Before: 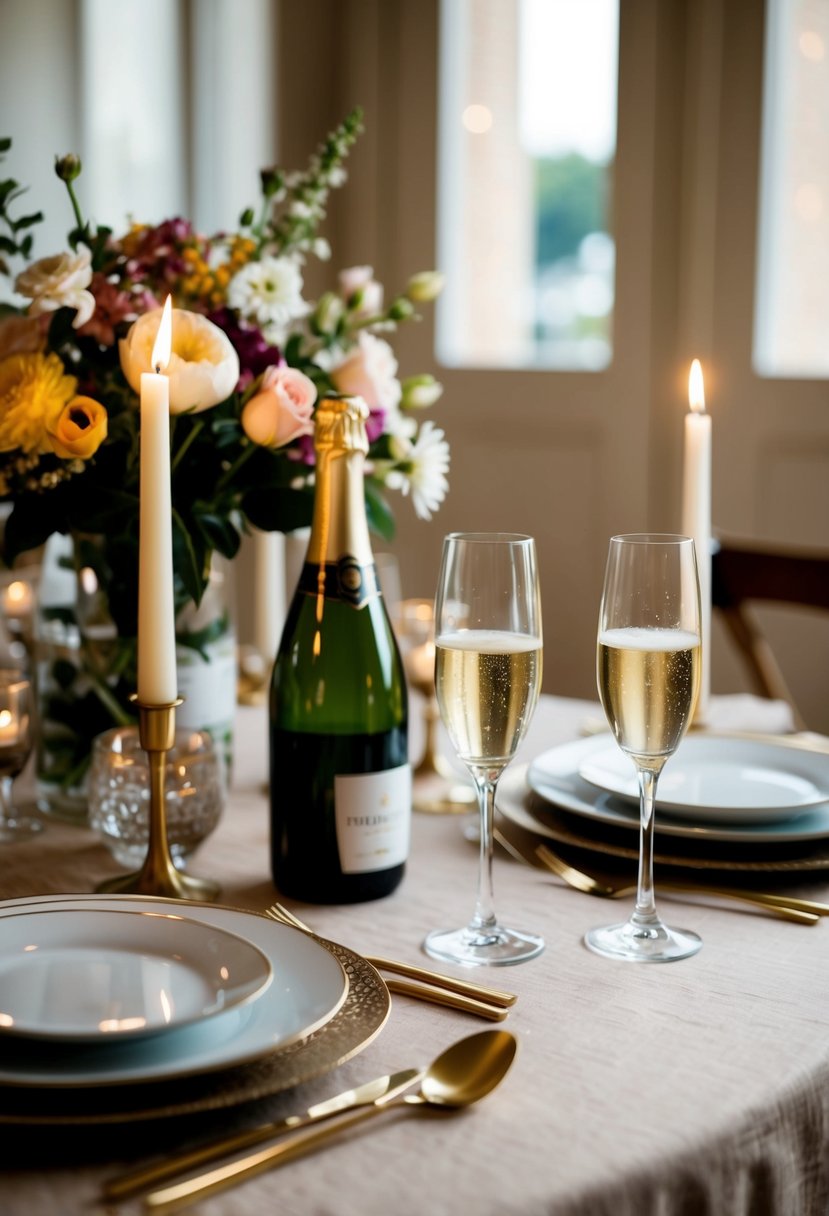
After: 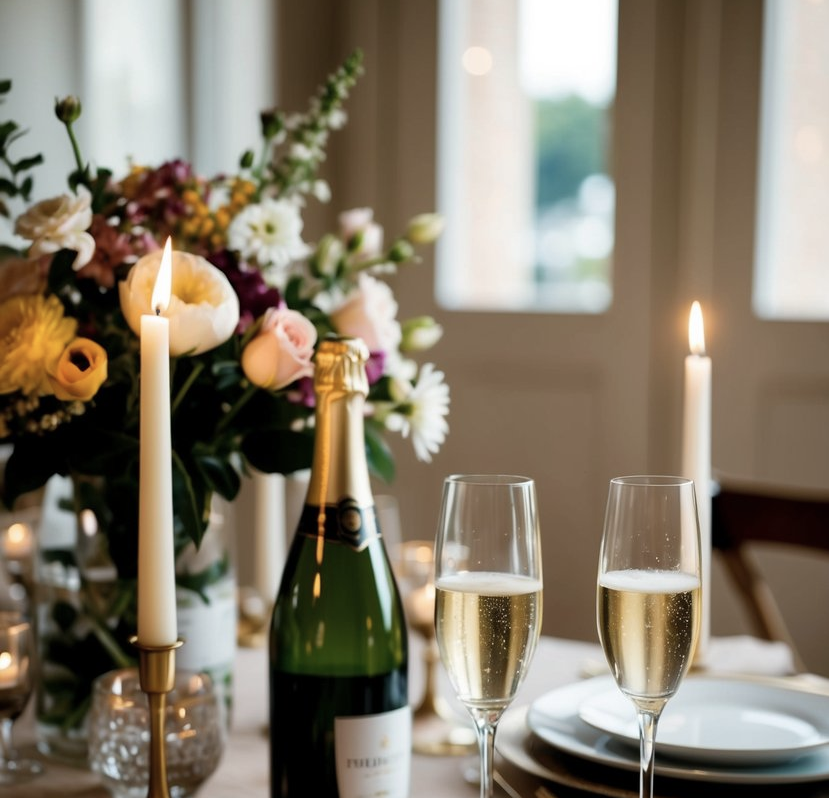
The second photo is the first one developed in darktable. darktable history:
contrast brightness saturation: saturation -0.17
crop and rotate: top 4.848%, bottom 29.503%
